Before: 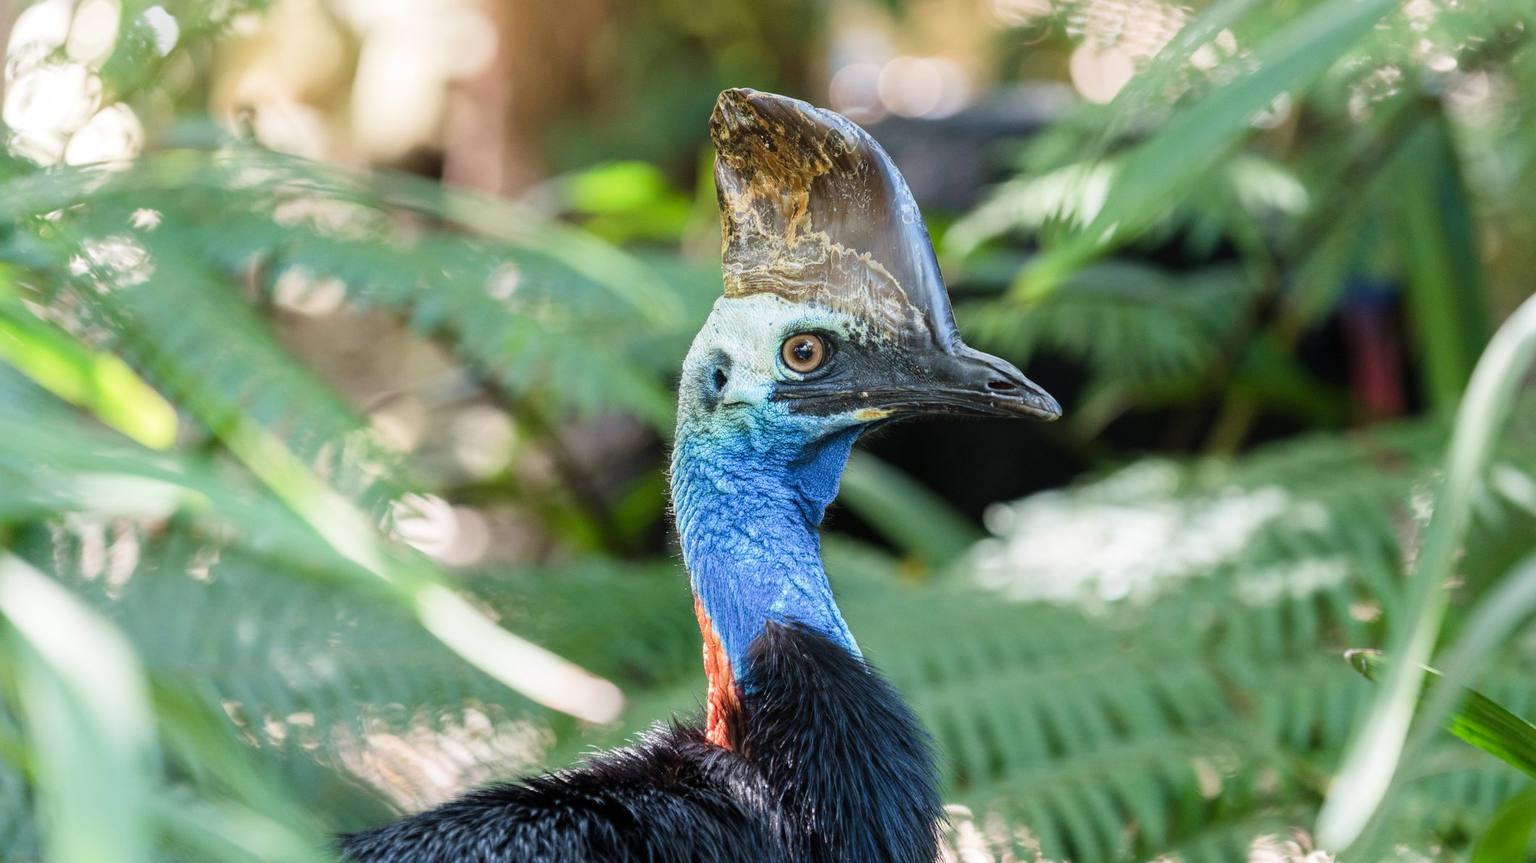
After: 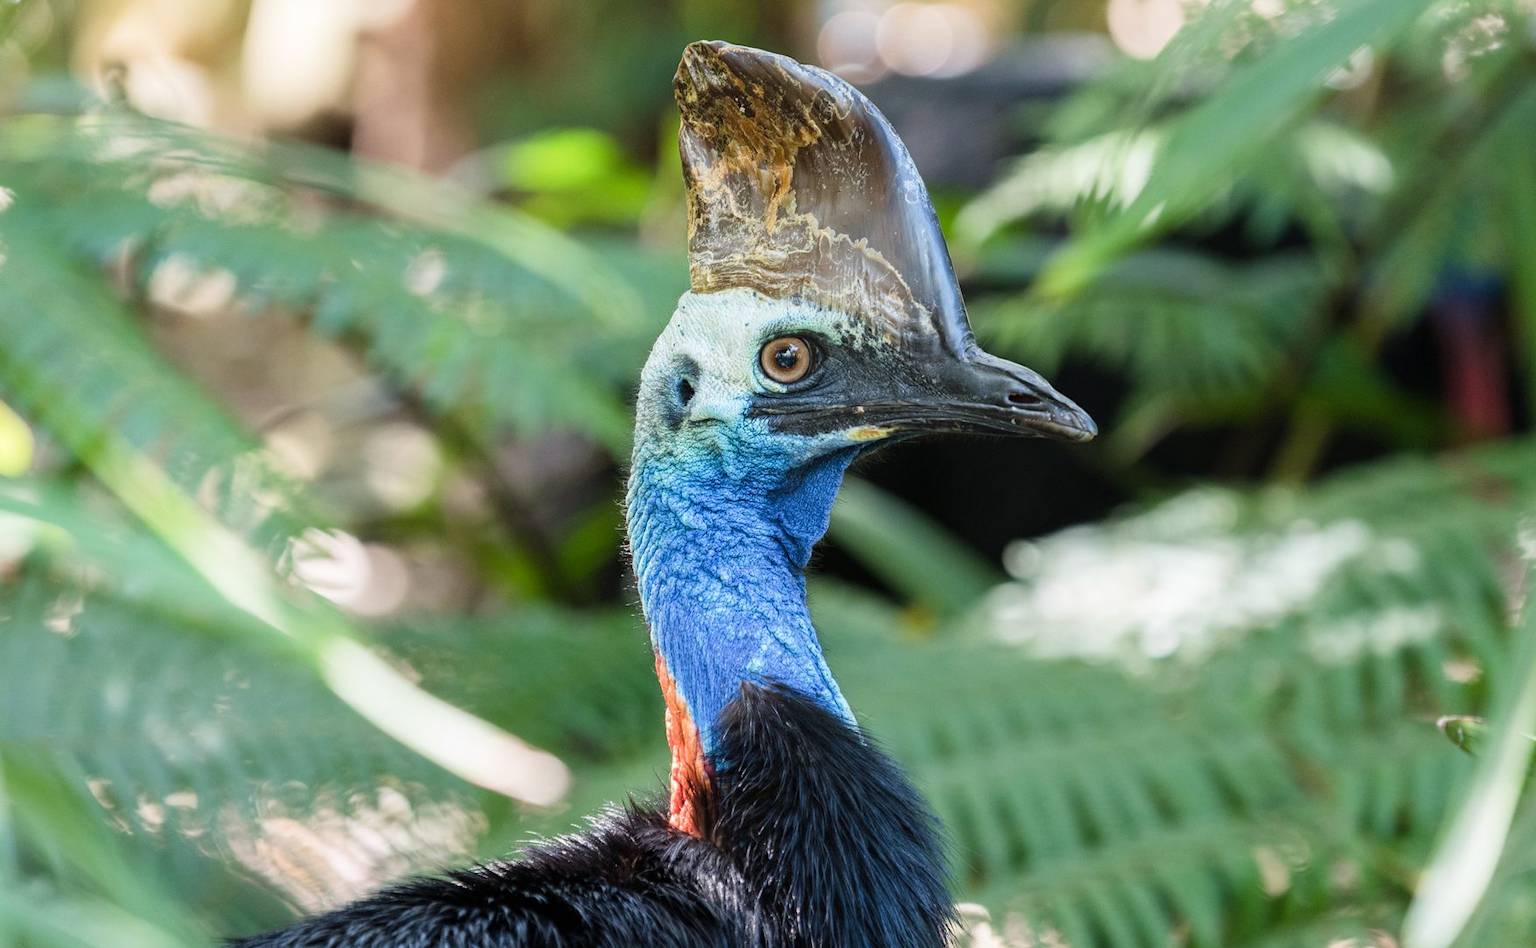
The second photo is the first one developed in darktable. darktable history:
crop: left 9.808%, top 6.311%, right 7.073%, bottom 2.4%
